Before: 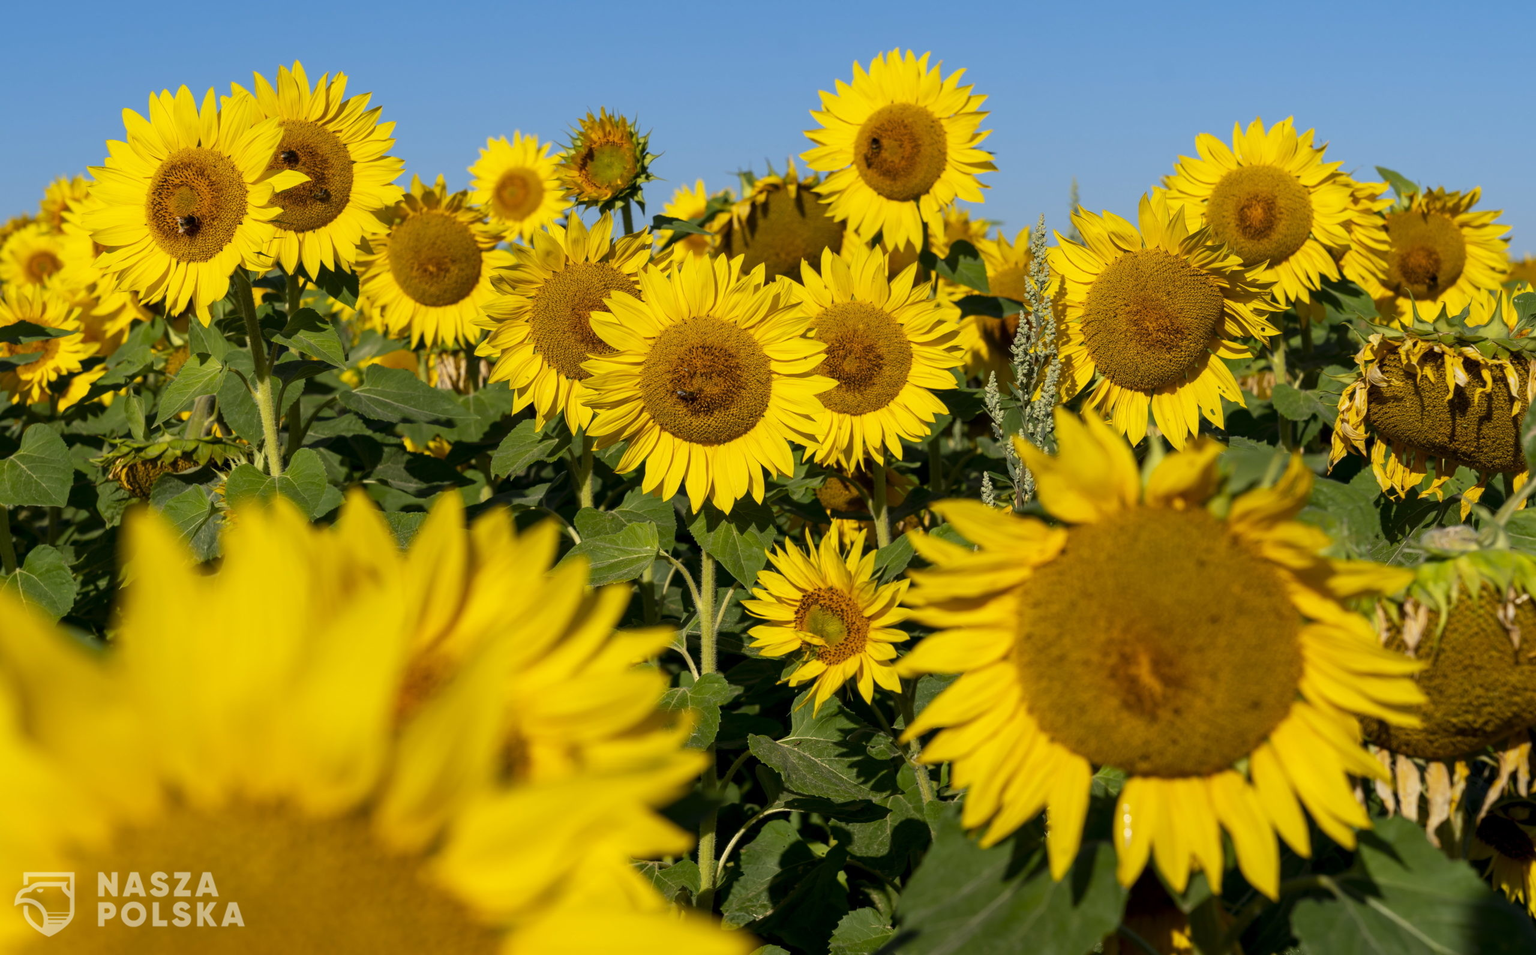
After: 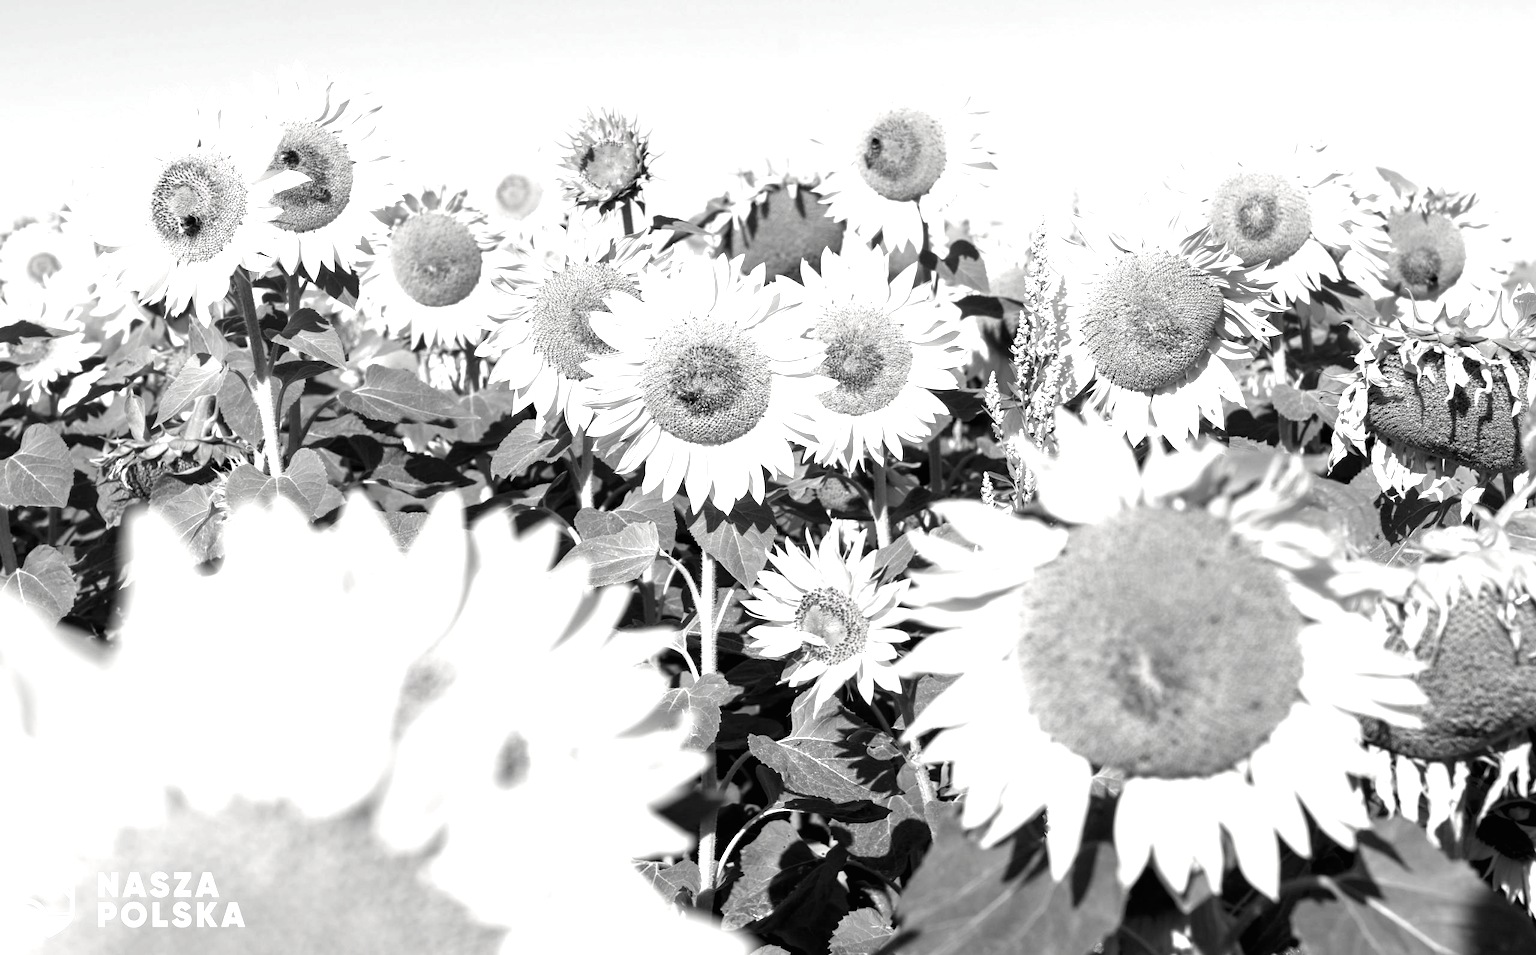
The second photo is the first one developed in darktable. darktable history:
contrast brightness saturation: saturation -0.995
exposure: black level correction 0, exposure 1.748 EV, compensate highlight preservation false
